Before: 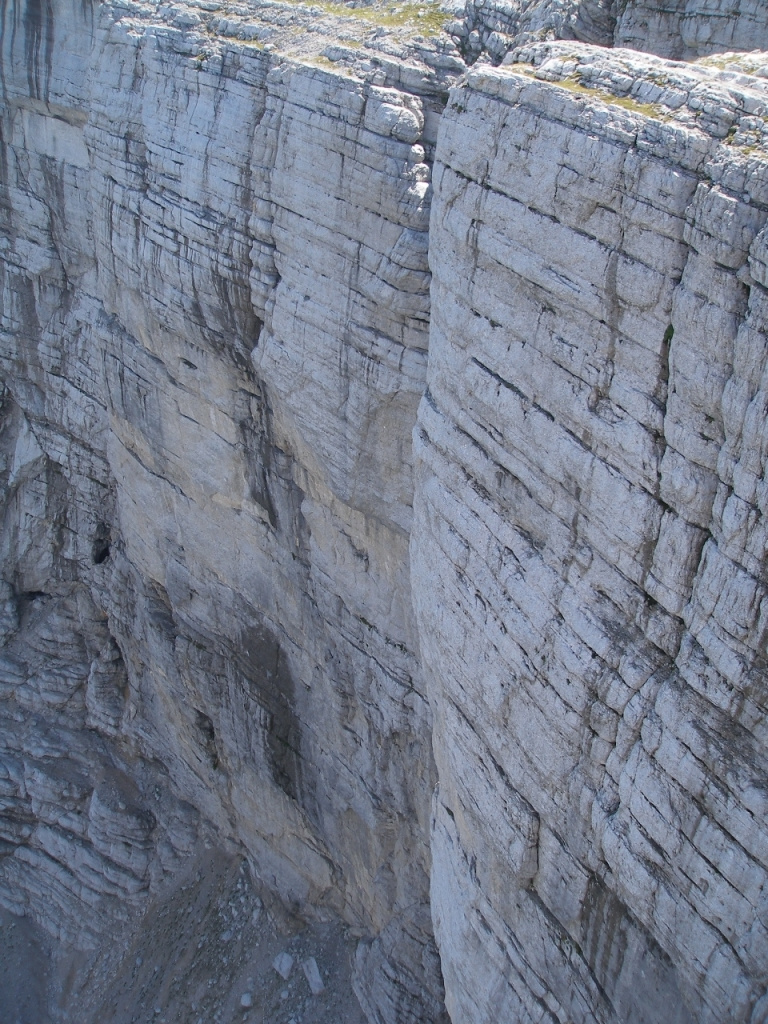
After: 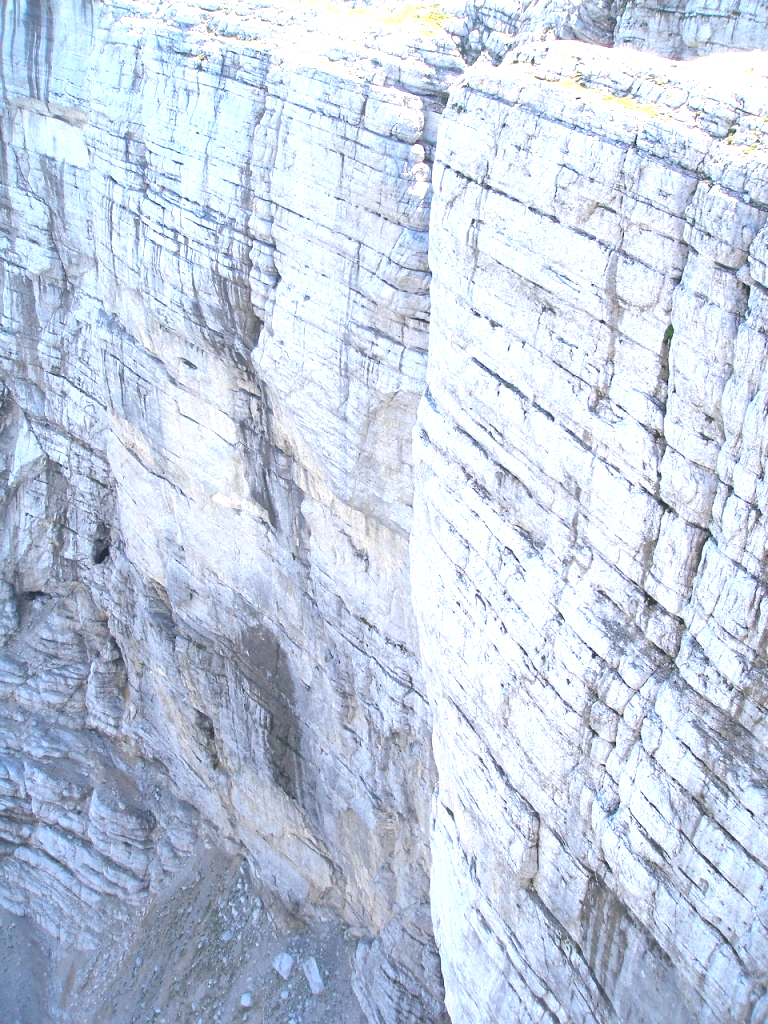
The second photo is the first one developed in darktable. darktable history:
color balance: output saturation 110%
exposure: black level correction 0, exposure 1.75 EV, compensate exposure bias true, compensate highlight preservation false
white balance: red 1, blue 1
